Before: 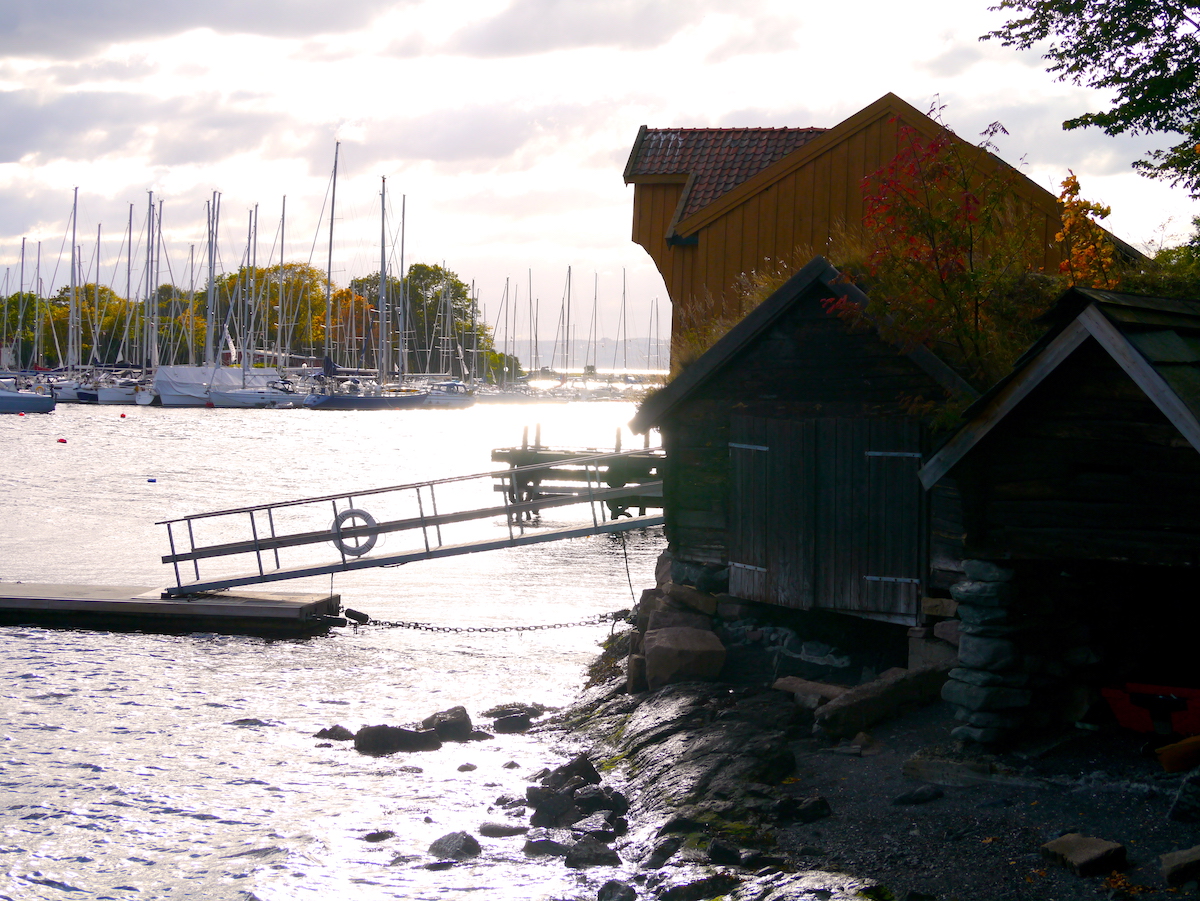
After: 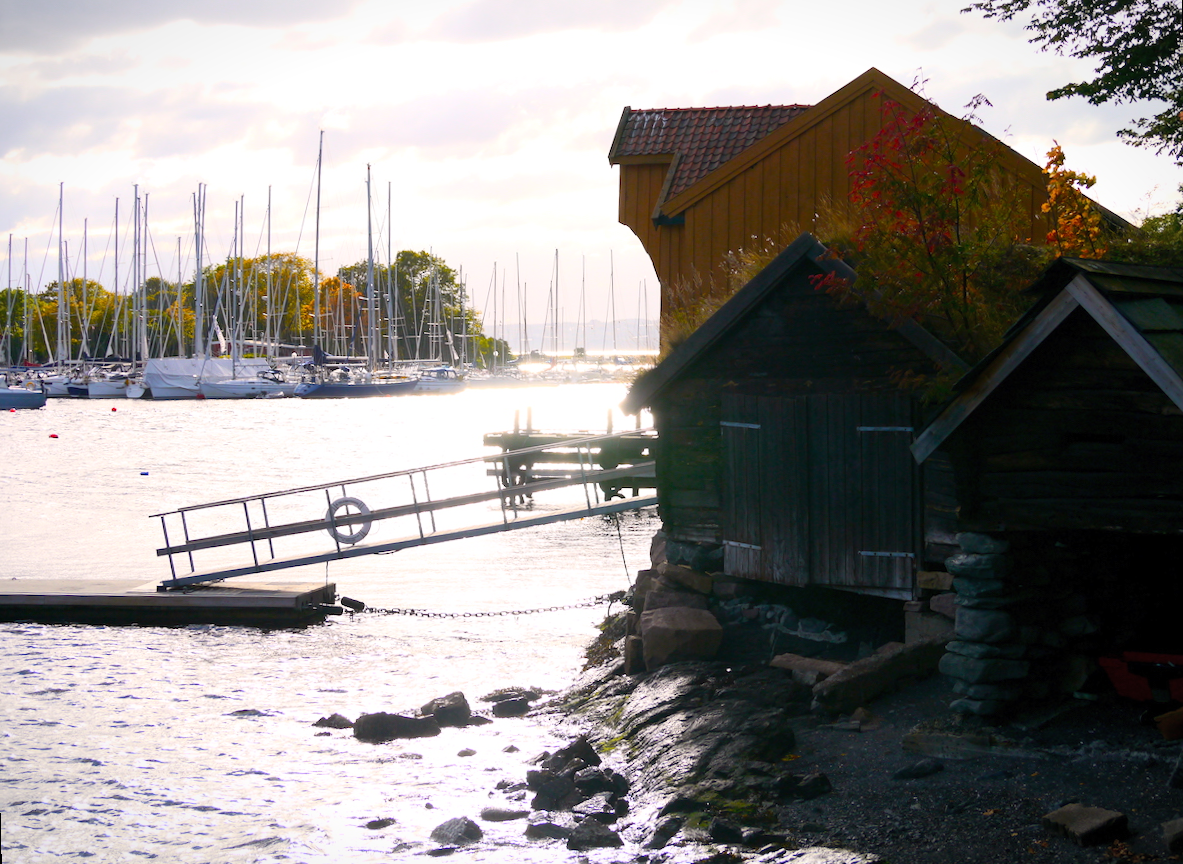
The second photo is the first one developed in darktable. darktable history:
vignetting: fall-off start 100%, brightness -0.282, width/height ratio 1.31
rotate and perspective: rotation -1.42°, crop left 0.016, crop right 0.984, crop top 0.035, crop bottom 0.965
contrast brightness saturation: contrast 0.2, brightness 0.15, saturation 0.14
